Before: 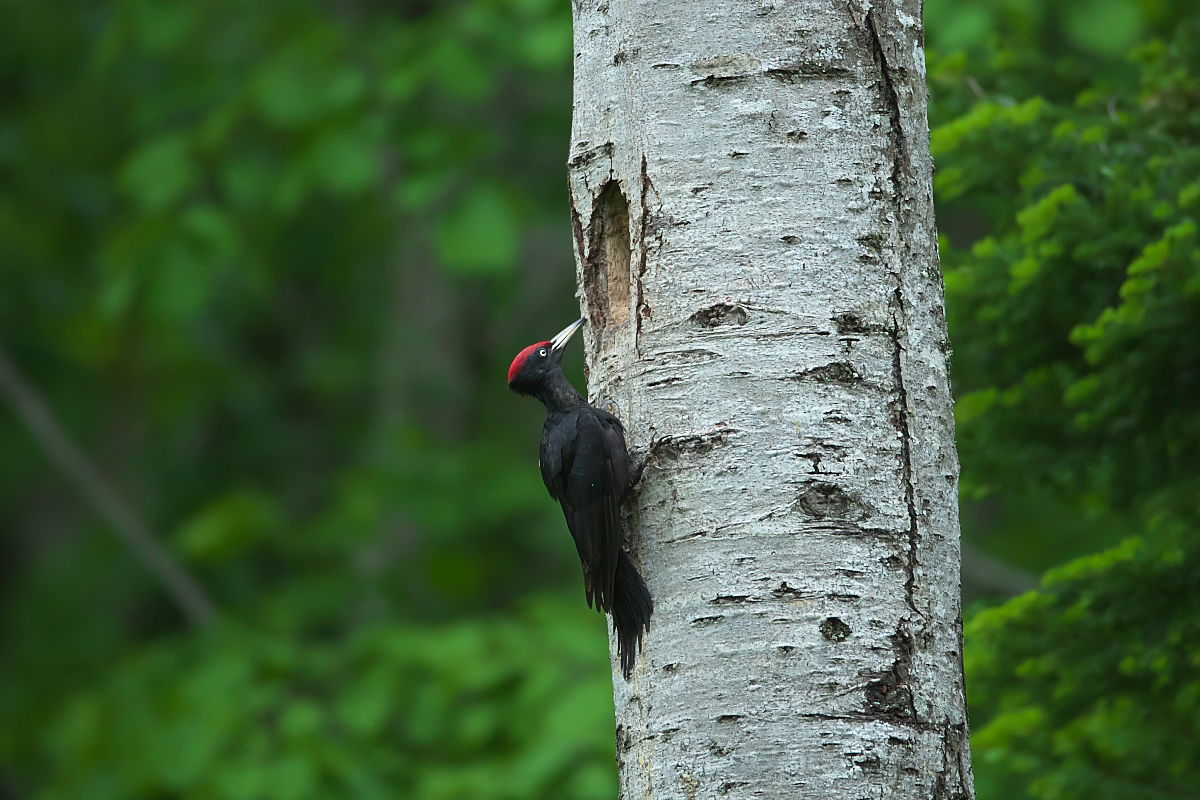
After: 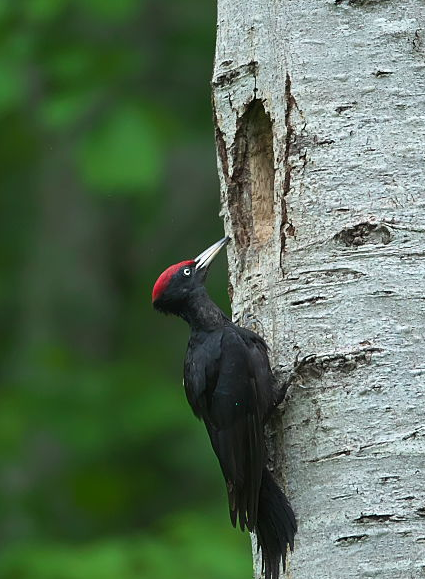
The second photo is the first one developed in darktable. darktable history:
crop and rotate: left 29.732%, top 10.191%, right 34.818%, bottom 17.34%
